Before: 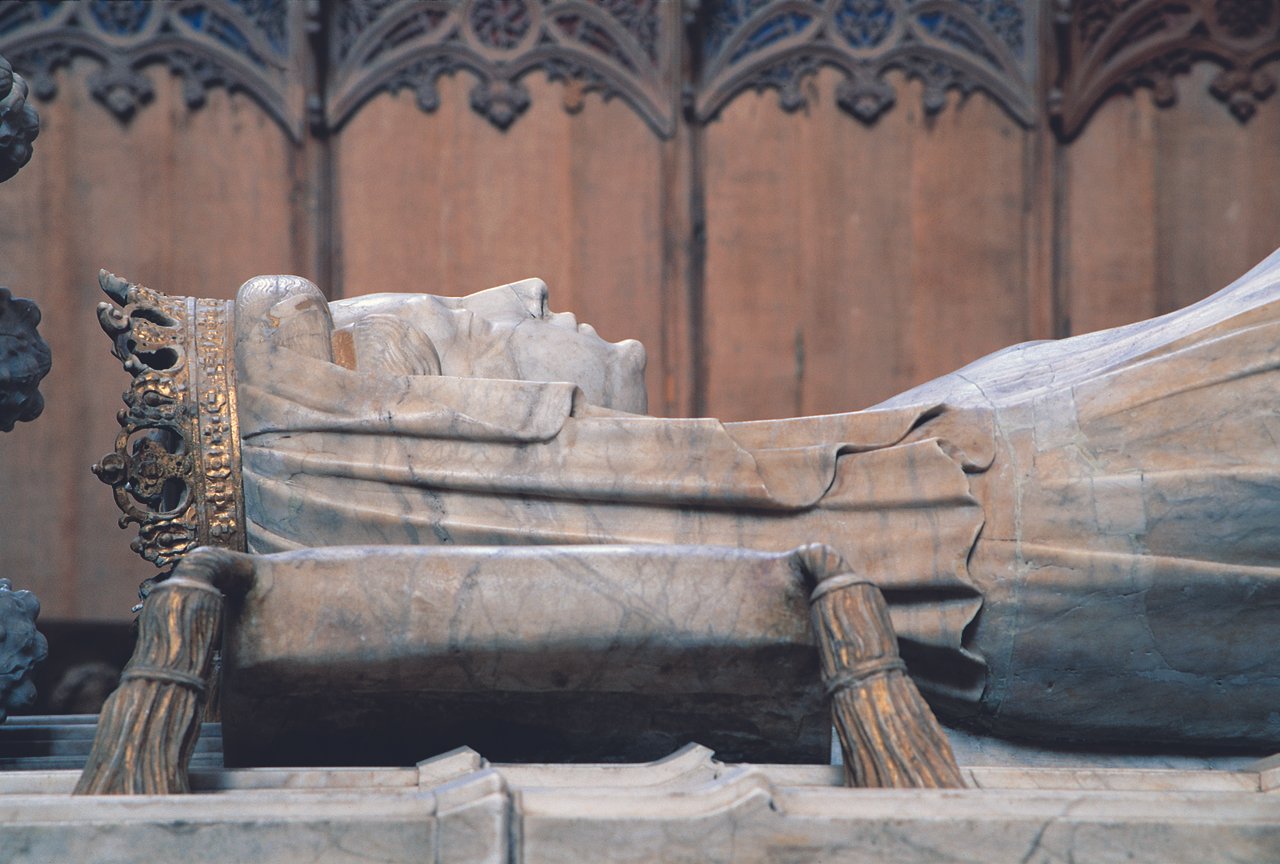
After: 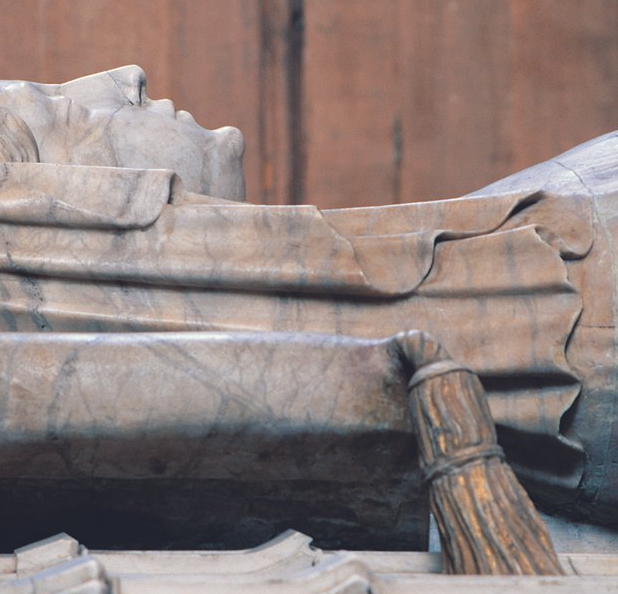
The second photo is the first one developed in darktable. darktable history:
crop: left 31.414%, top 24.681%, right 20.283%, bottom 6.465%
